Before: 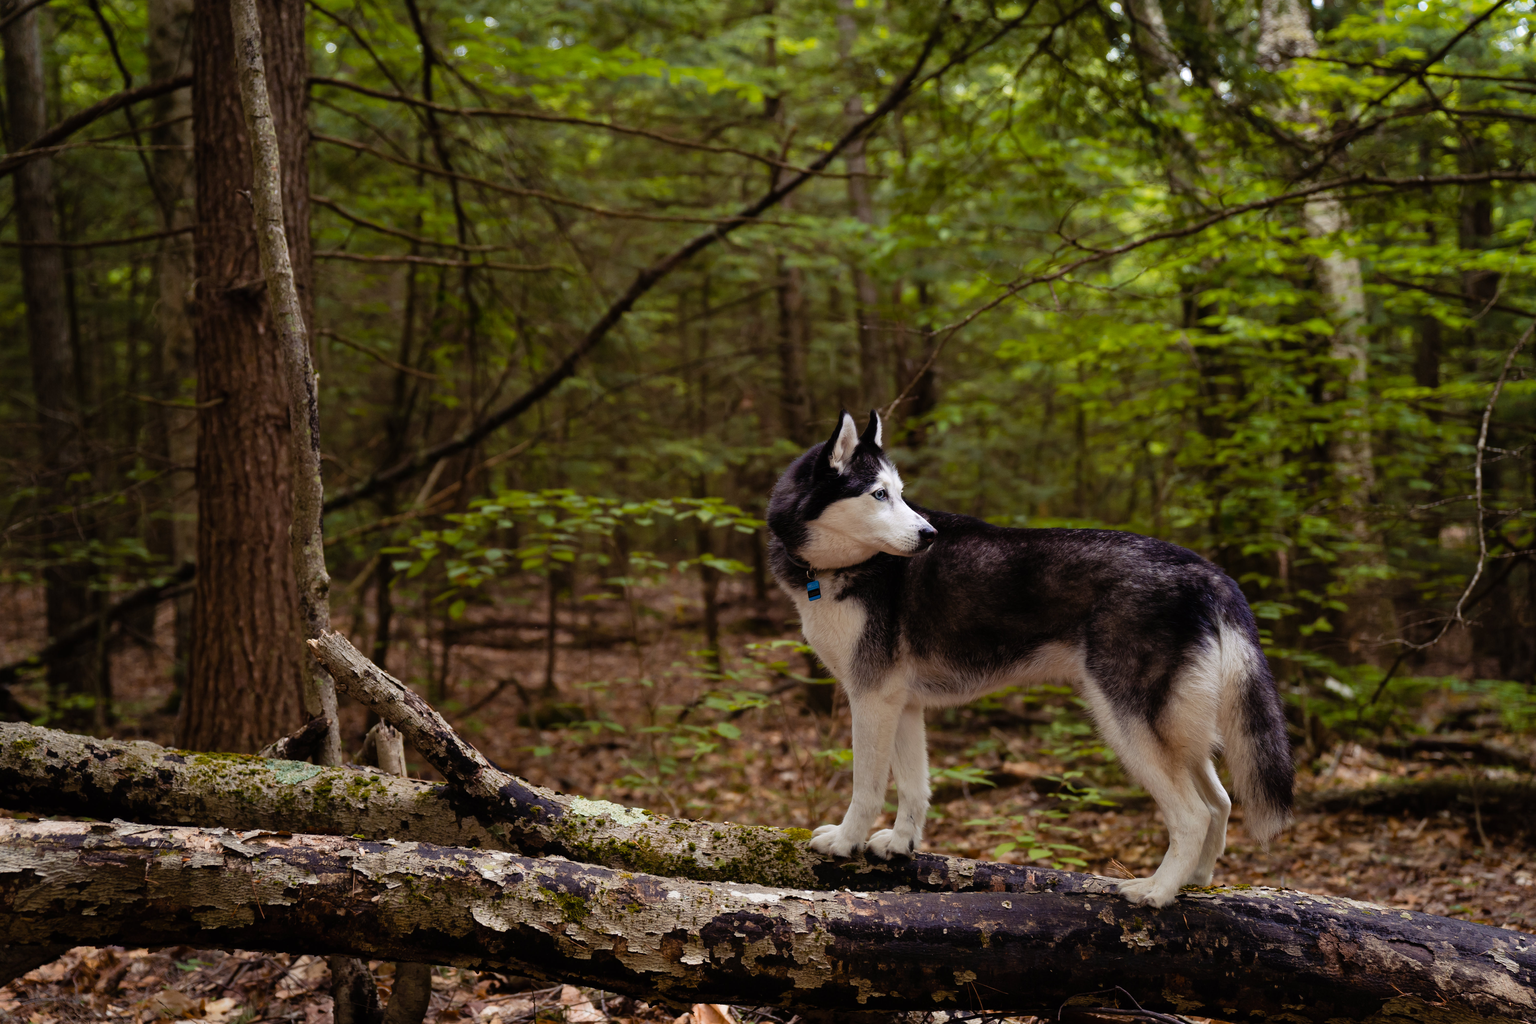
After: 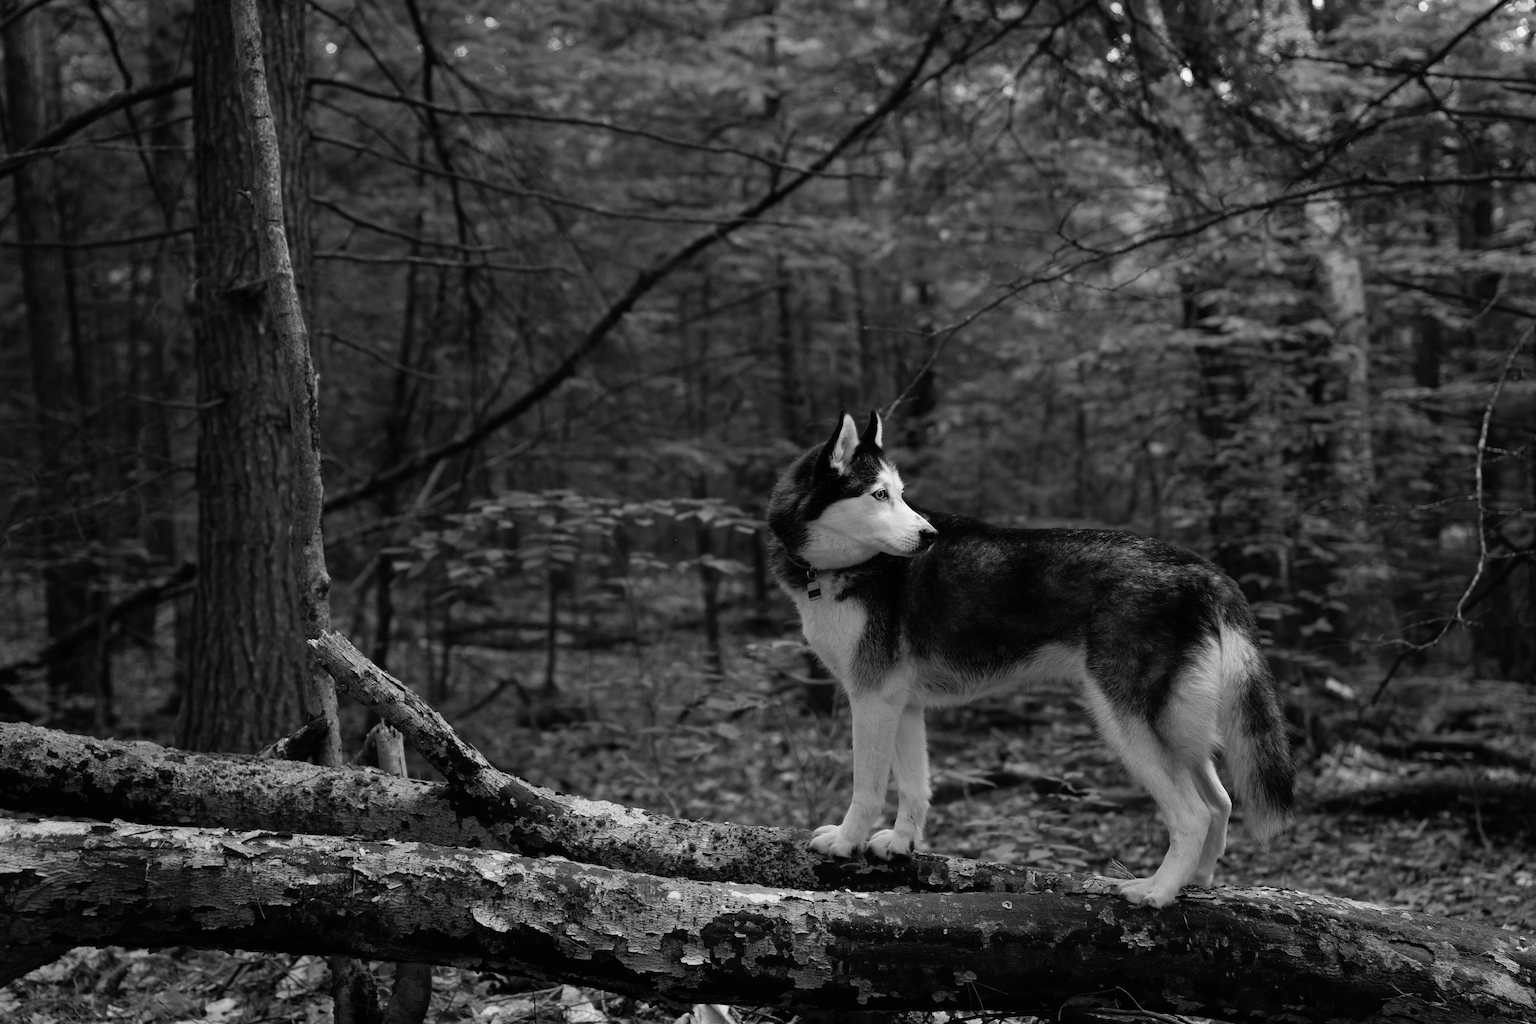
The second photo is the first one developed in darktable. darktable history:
color balance rgb: perceptual saturation grading › global saturation 30%, global vibrance 20%
color calibration: output gray [0.22, 0.42, 0.37, 0], gray › normalize channels true, illuminant same as pipeline (D50), adaptation XYZ, x 0.346, y 0.359, gamut compression 0
